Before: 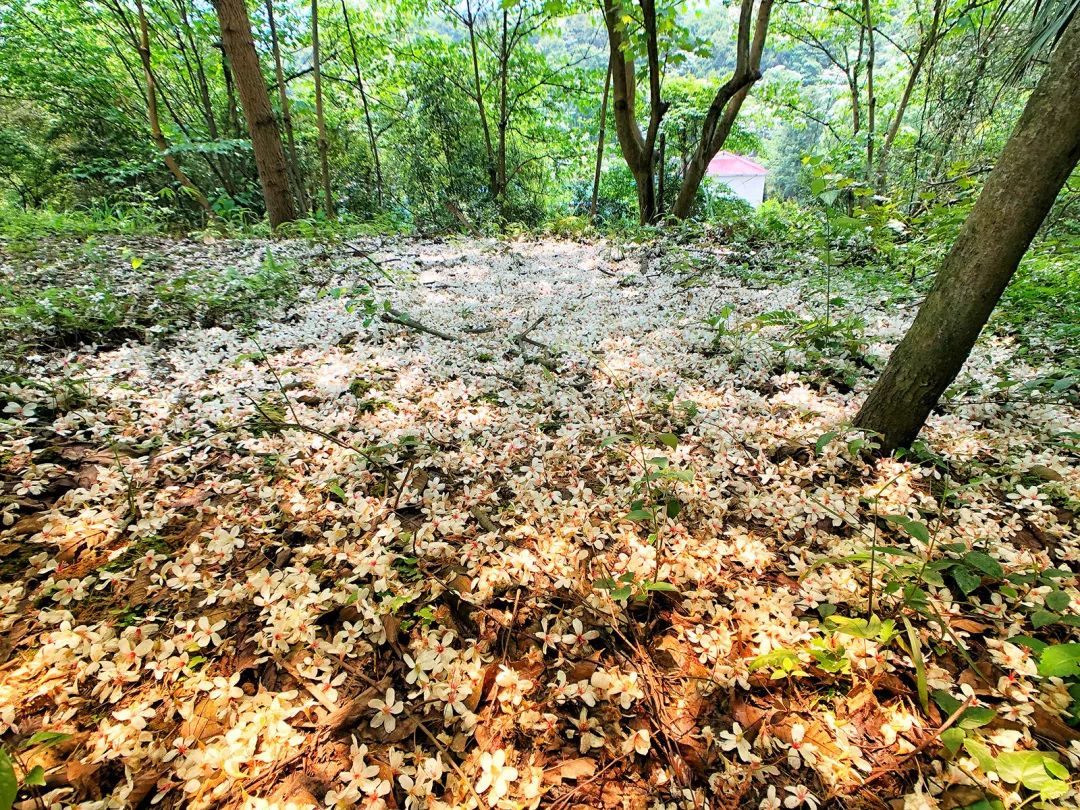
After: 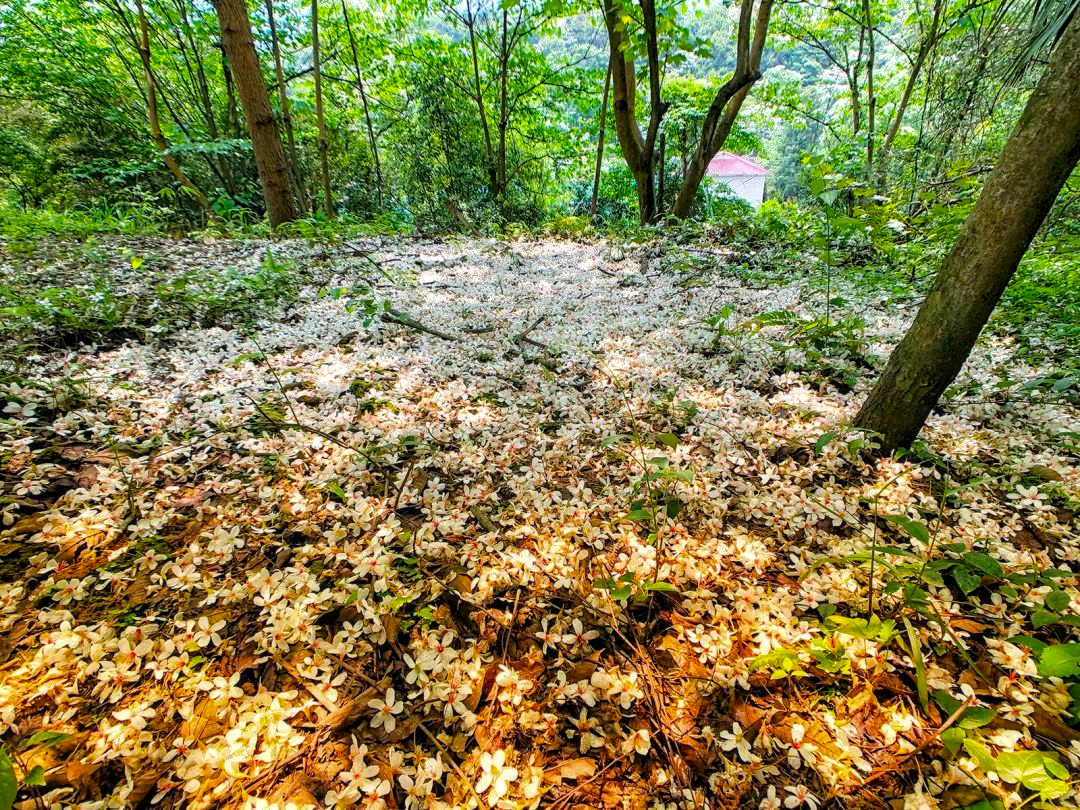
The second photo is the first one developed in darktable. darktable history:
base curve: curves: ch0 [(0, 0) (0.74, 0.67) (1, 1)]
local contrast: on, module defaults
color balance rgb: perceptual saturation grading › global saturation 30.883%
